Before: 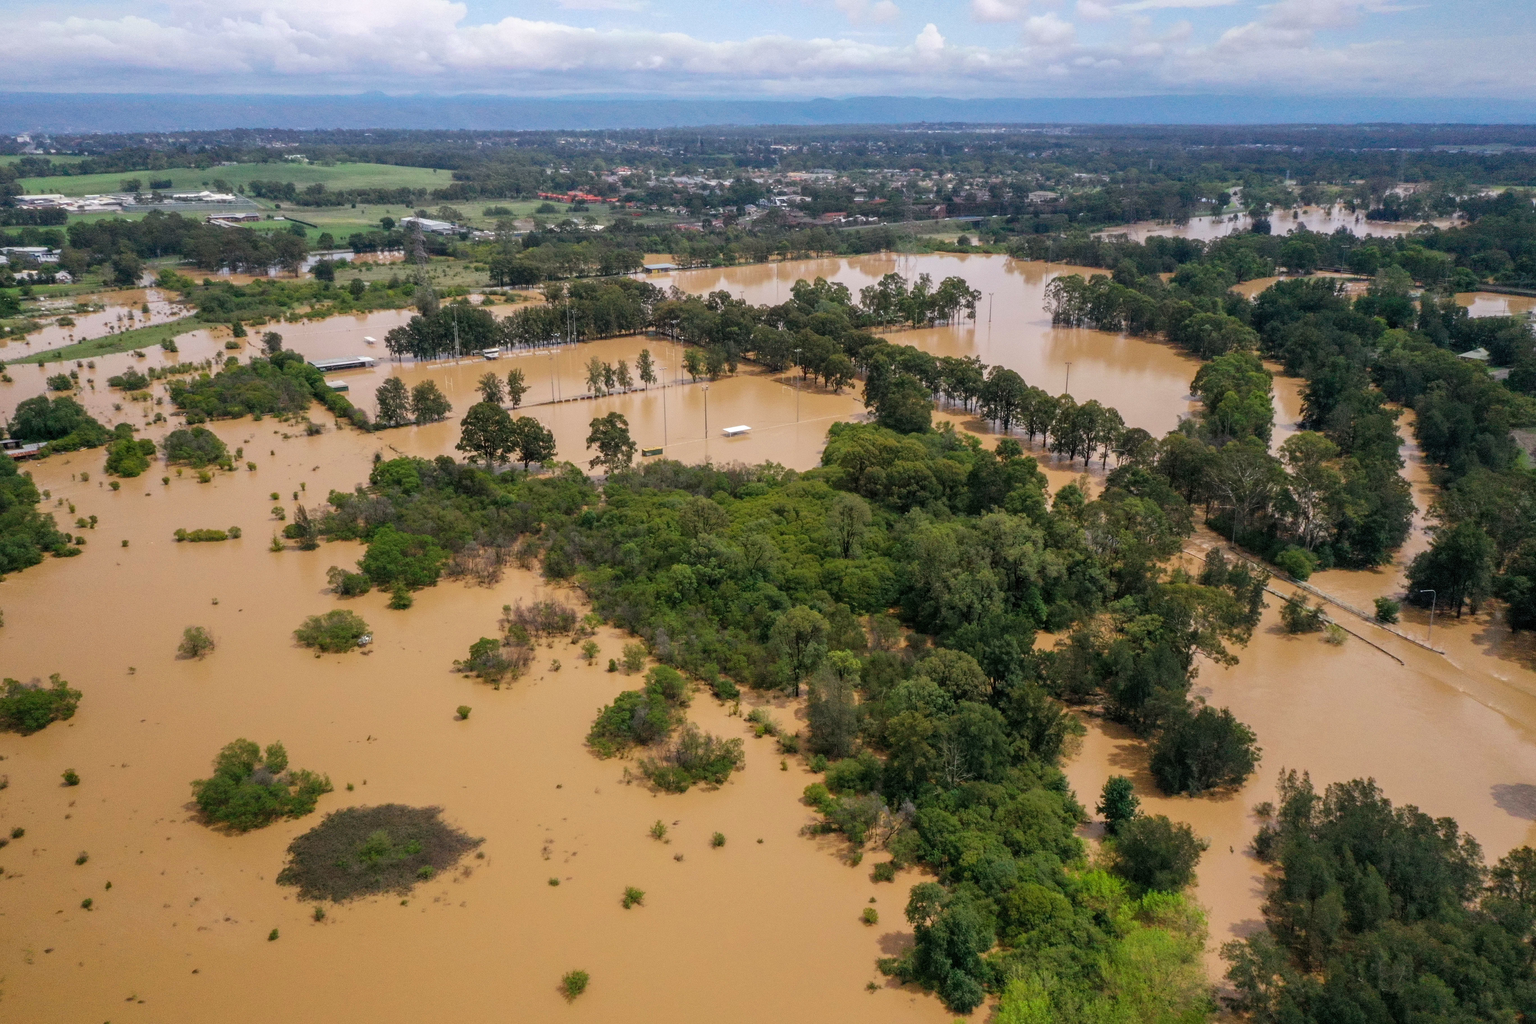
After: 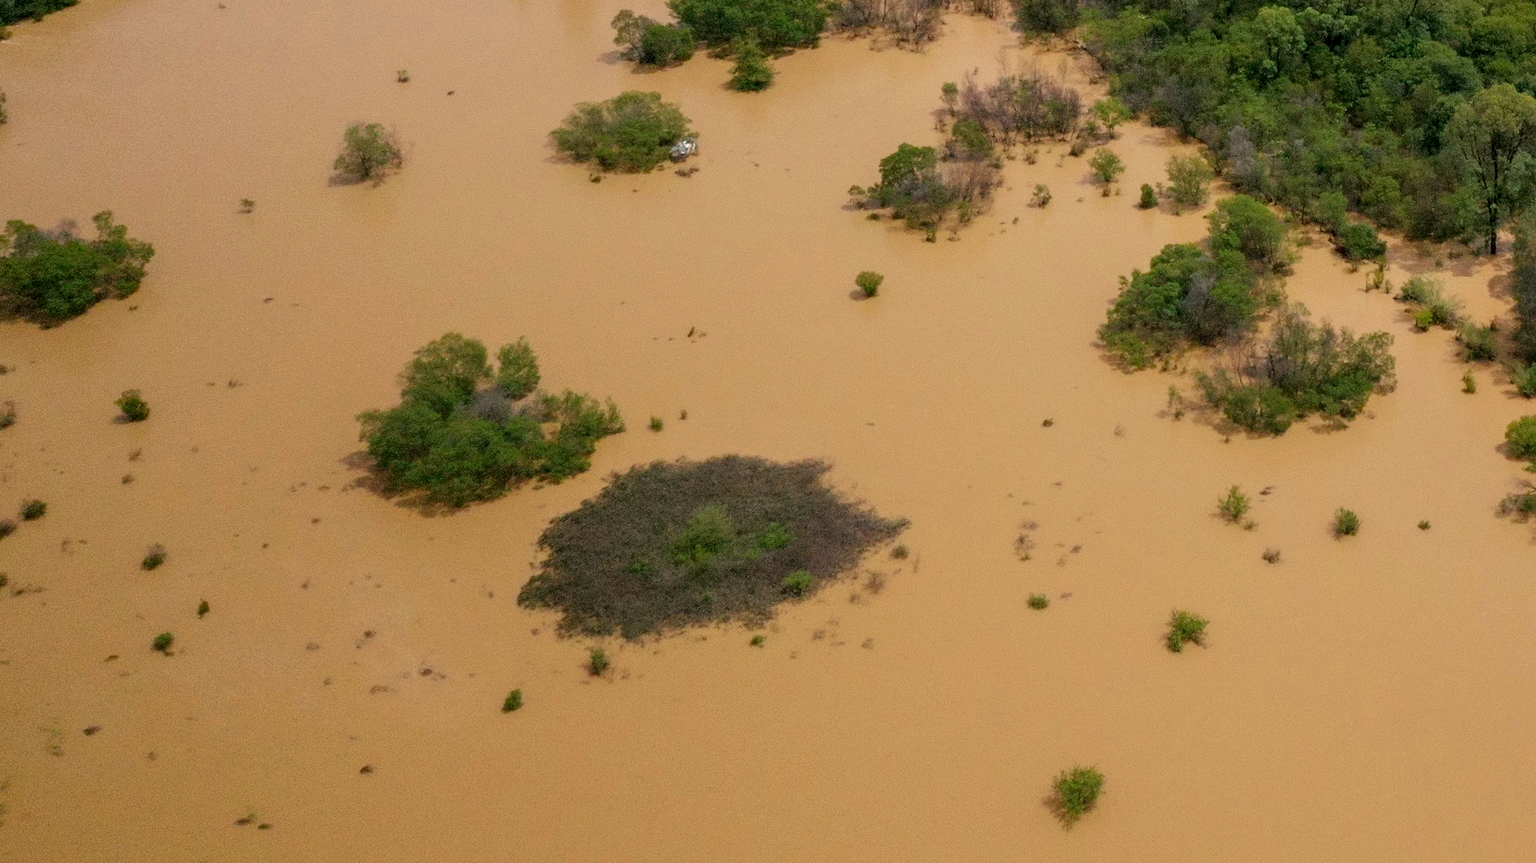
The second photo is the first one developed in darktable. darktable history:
crop and rotate: top 54.778%, right 46.61%, bottom 0.159%
exposure: black level correction 0.004, exposure 0.014 EV, compensate highlight preservation false
